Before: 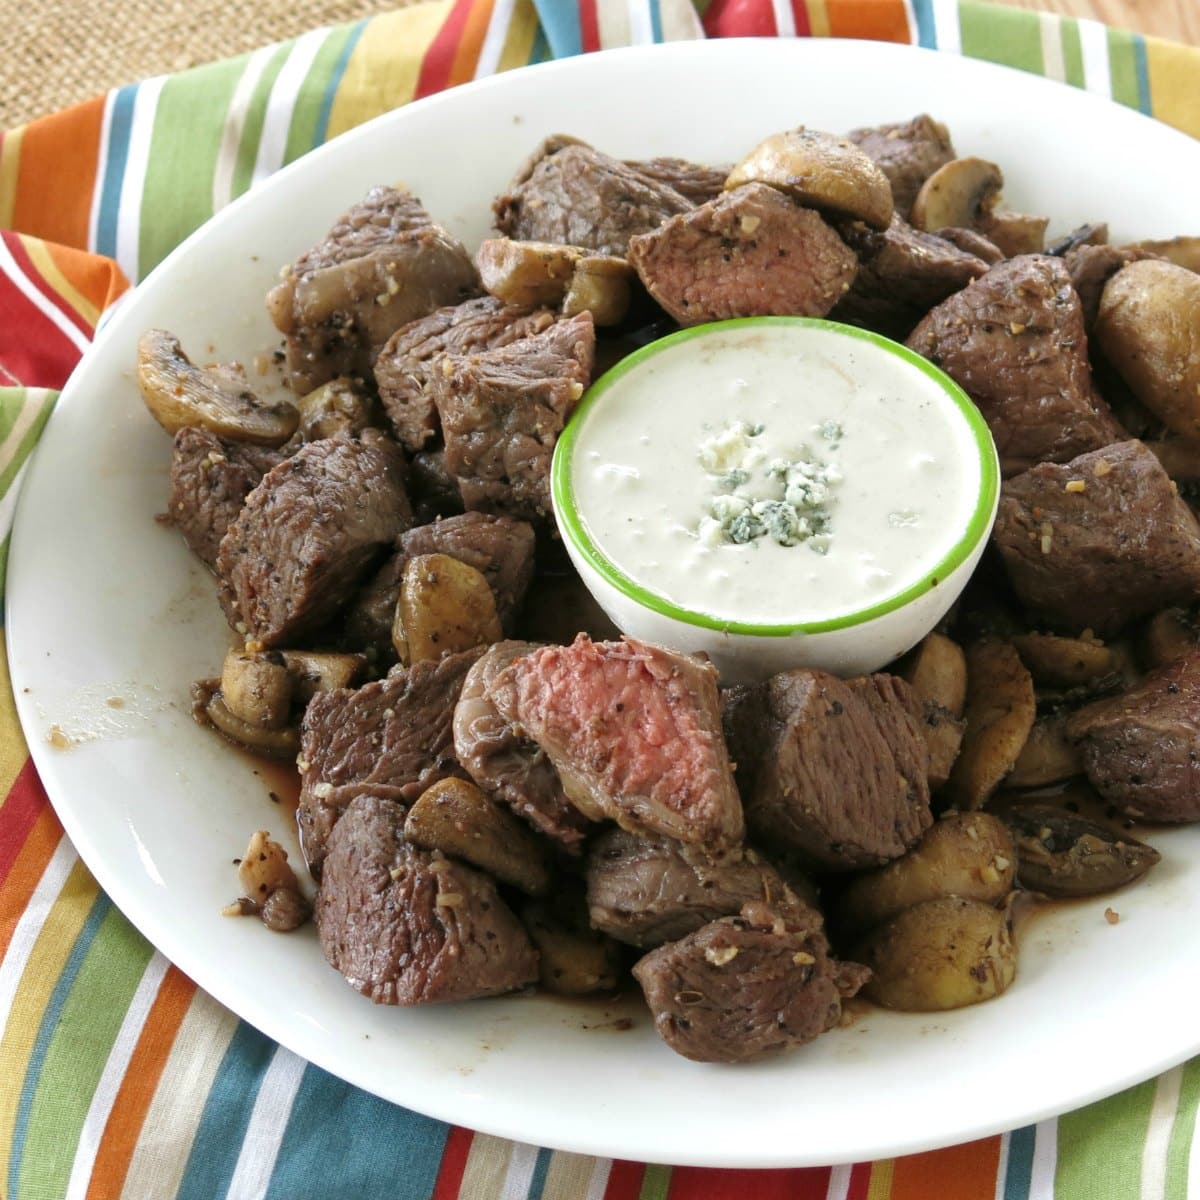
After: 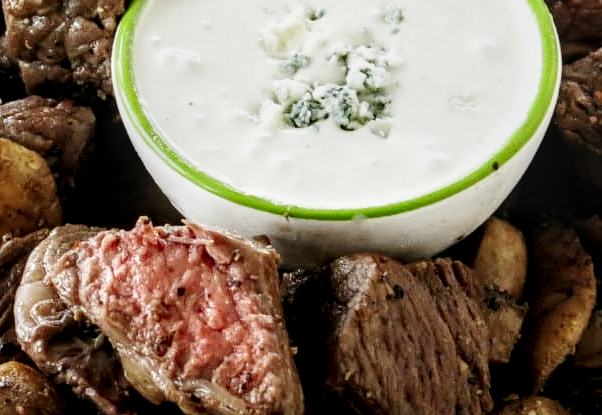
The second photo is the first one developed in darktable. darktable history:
sigmoid: contrast 1.69, skew -0.23, preserve hue 0%, red attenuation 0.1, red rotation 0.035, green attenuation 0.1, green rotation -0.017, blue attenuation 0.15, blue rotation -0.052, base primaries Rec2020
local contrast: detail 150%
shadows and highlights: shadows -12.5, white point adjustment 4, highlights 28.33
crop: left 36.607%, top 34.735%, right 13.146%, bottom 30.611%
